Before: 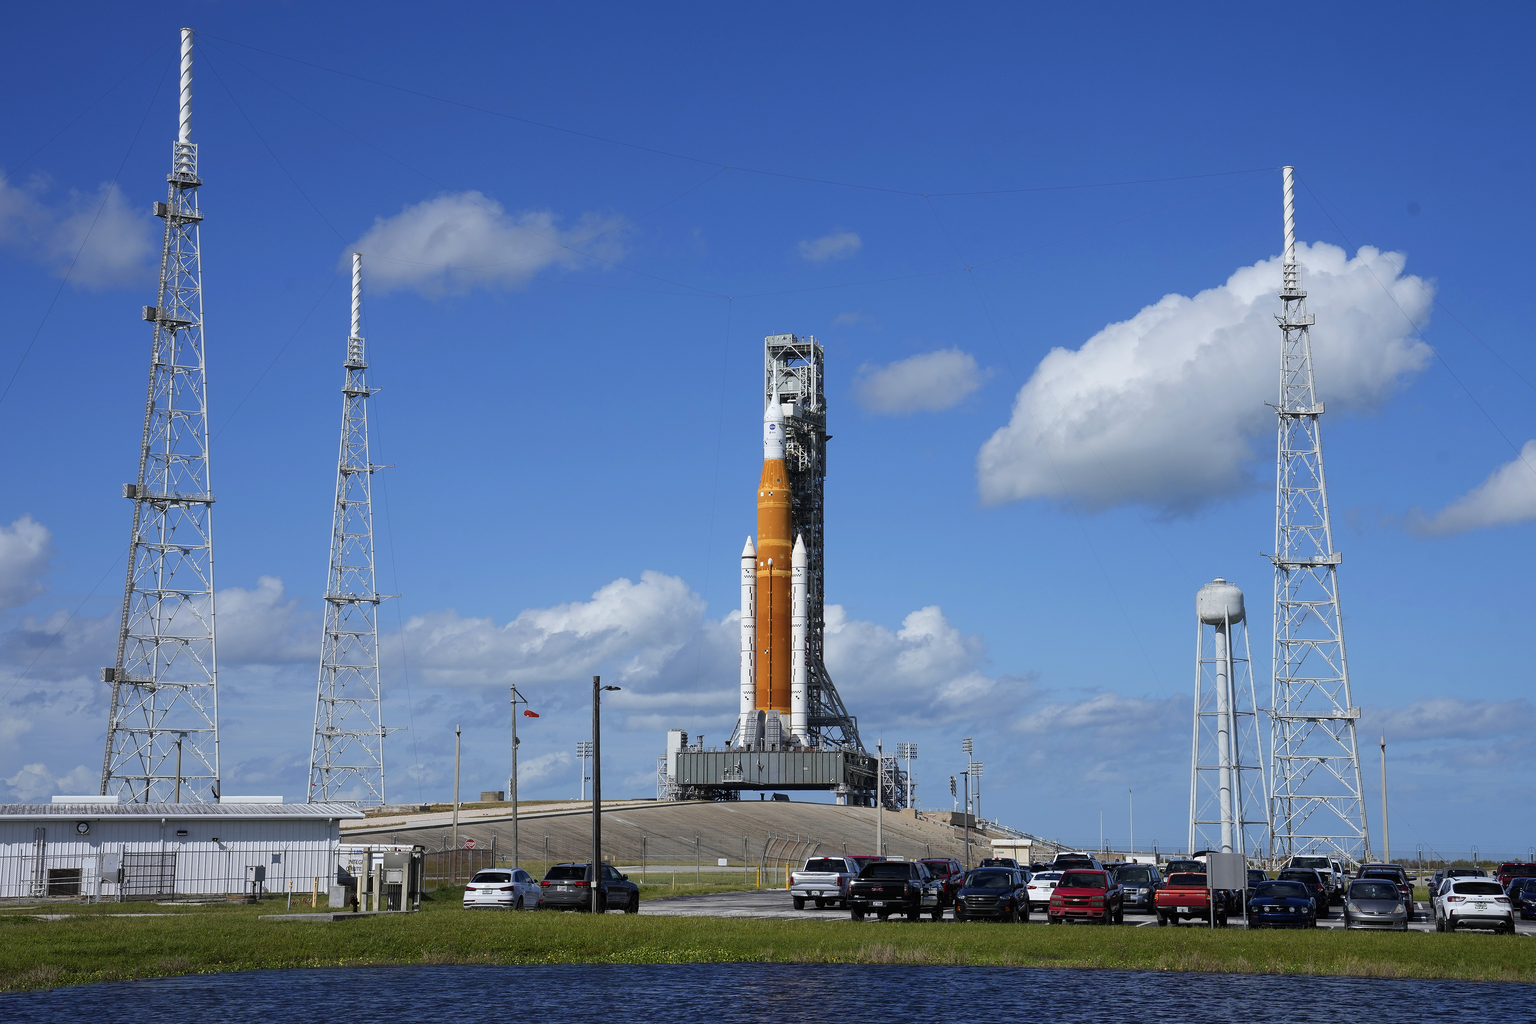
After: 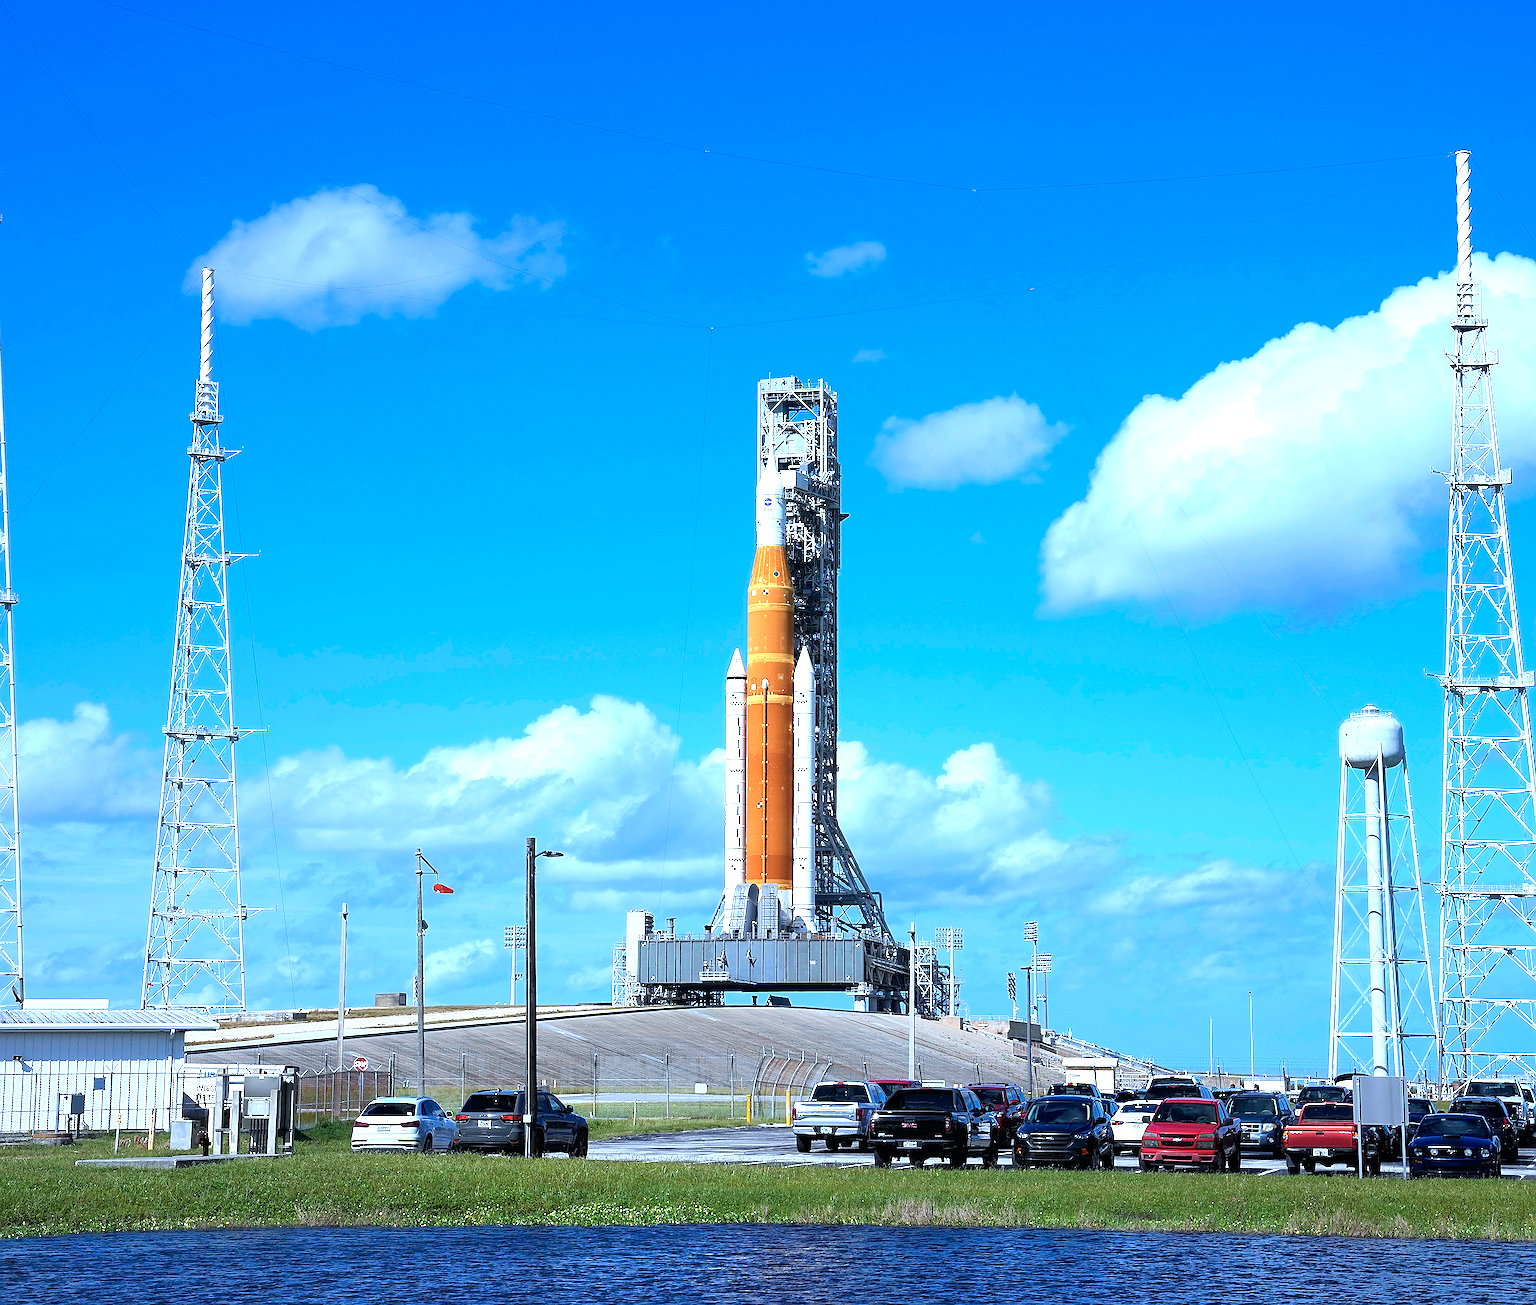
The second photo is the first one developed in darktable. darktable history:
crop and rotate: left 13.211%, top 5.324%, right 12.56%
color calibration: illuminant custom, x 0.389, y 0.387, temperature 3819.28 K
exposure: black level correction 0, exposure 1.095 EV, compensate highlight preservation false
sharpen: amount 0.576
